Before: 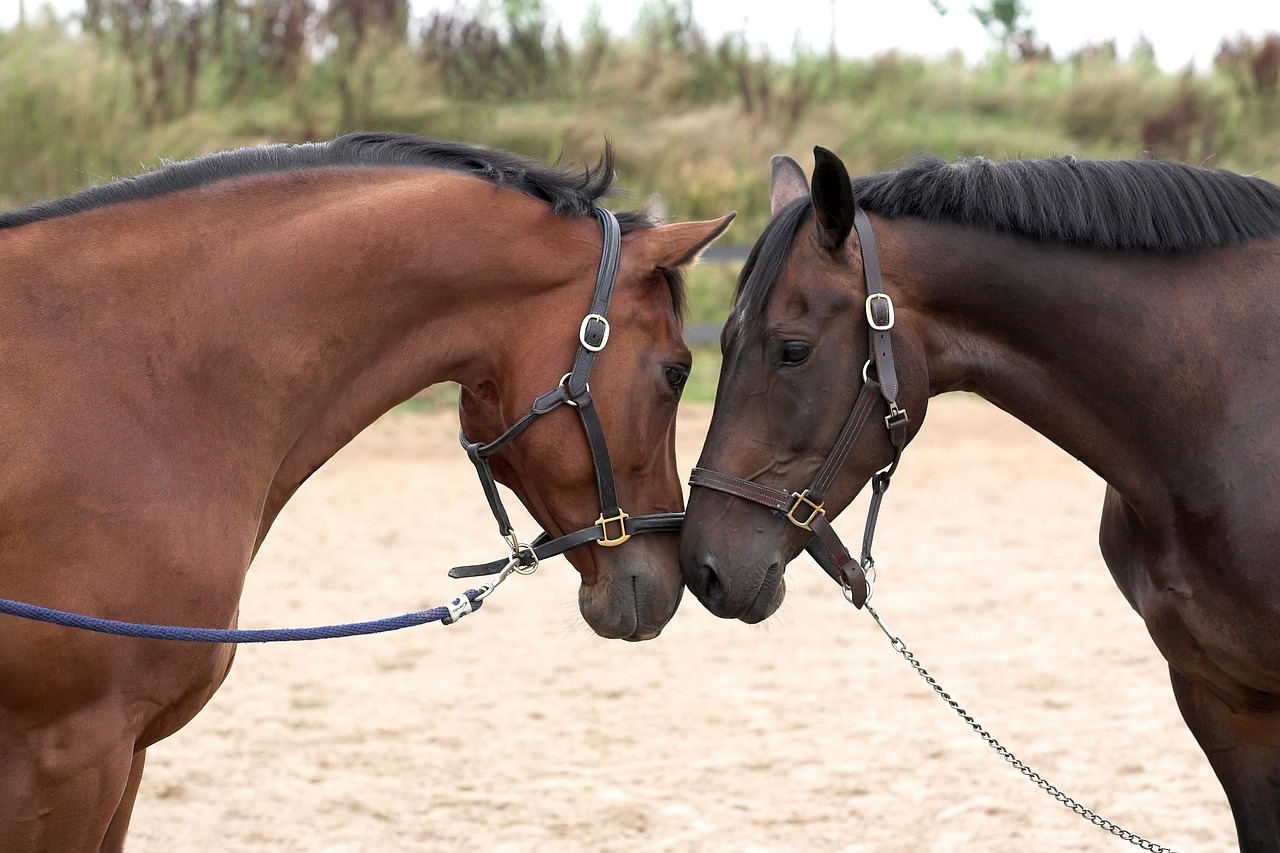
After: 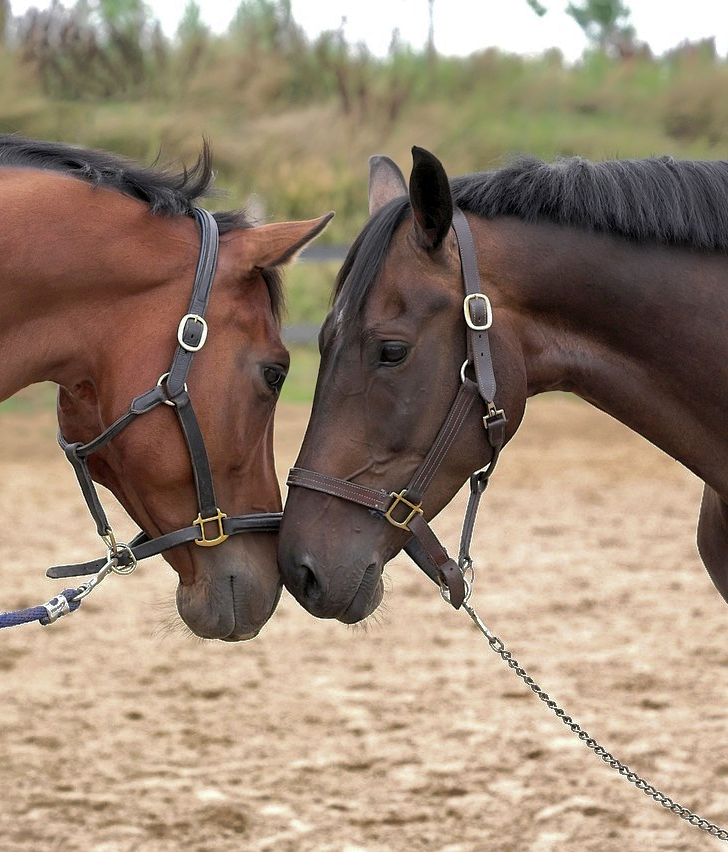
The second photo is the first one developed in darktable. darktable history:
crop: left 31.444%, top 0.006%, right 11.671%
shadows and highlights: shadows 38.01, highlights -74.74
